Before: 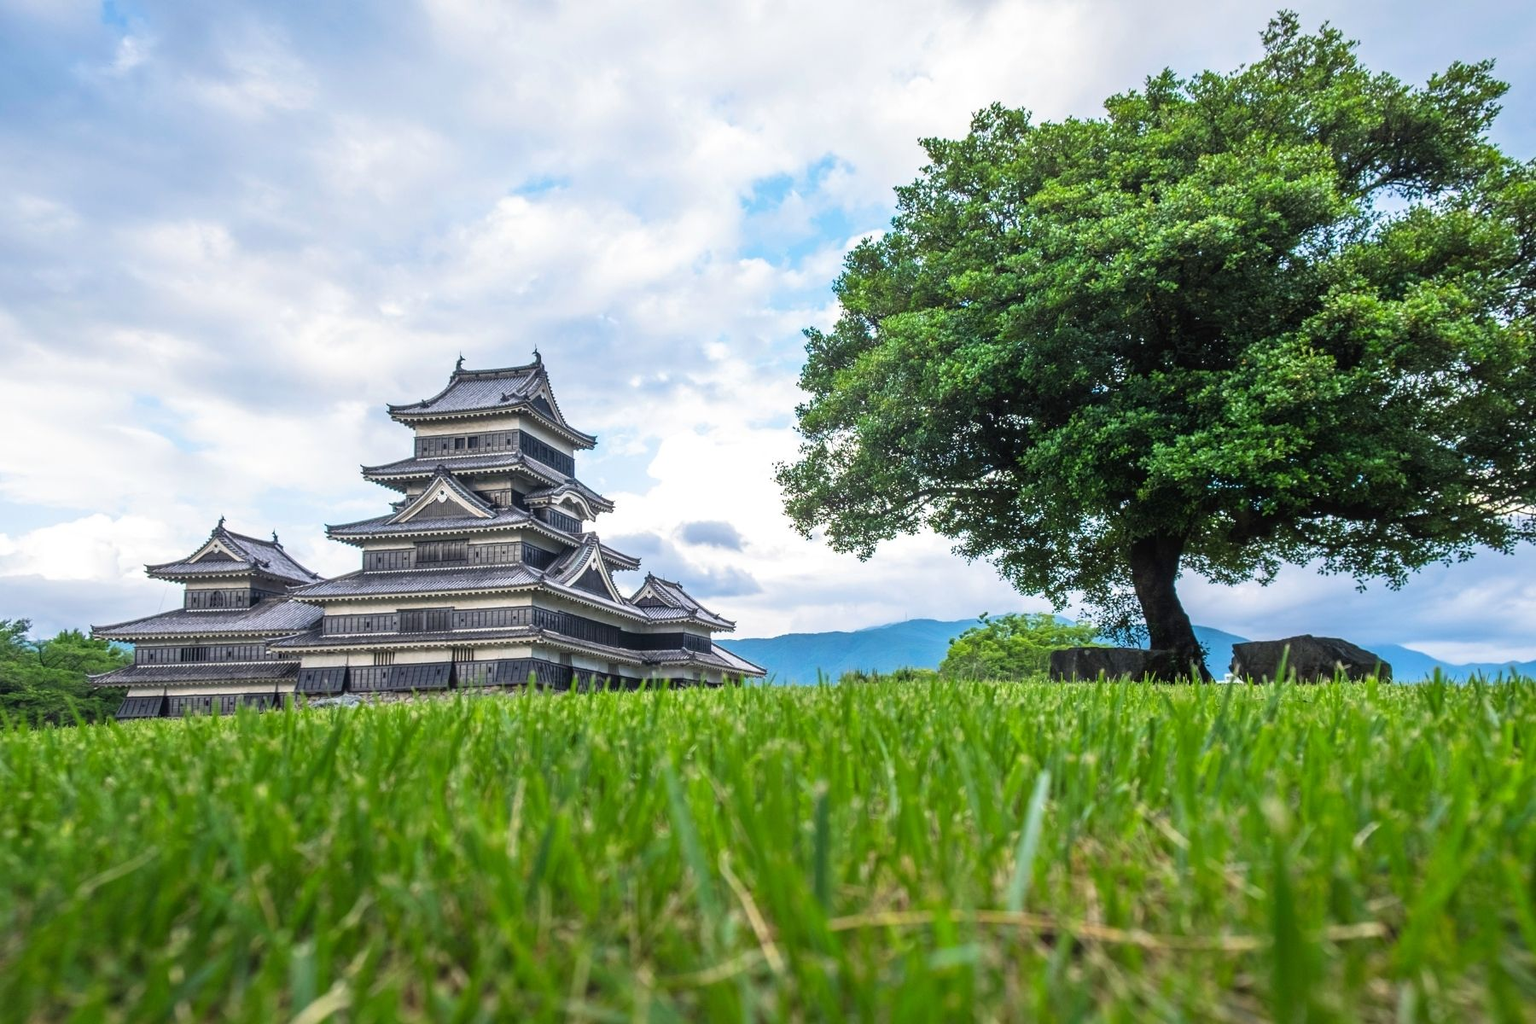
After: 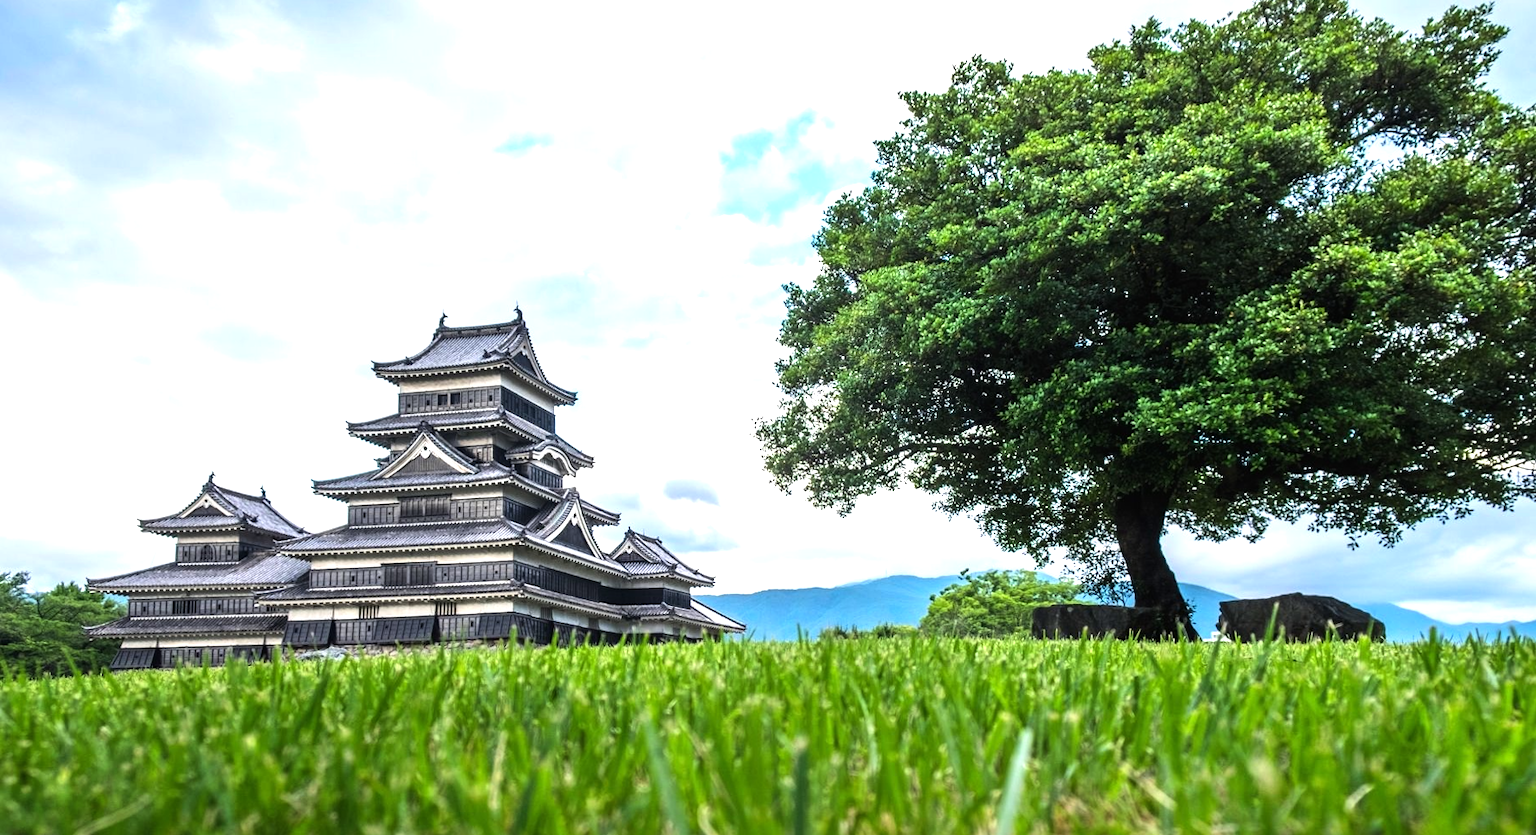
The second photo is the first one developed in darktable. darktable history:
crop and rotate: top 5.667%, bottom 14.937%
base curve: preserve colors none
tone equalizer: -8 EV -0.75 EV, -7 EV -0.7 EV, -6 EV -0.6 EV, -5 EV -0.4 EV, -3 EV 0.4 EV, -2 EV 0.6 EV, -1 EV 0.7 EV, +0 EV 0.75 EV, edges refinement/feathering 500, mask exposure compensation -1.57 EV, preserve details no
rotate and perspective: lens shift (horizontal) -0.055, automatic cropping off
